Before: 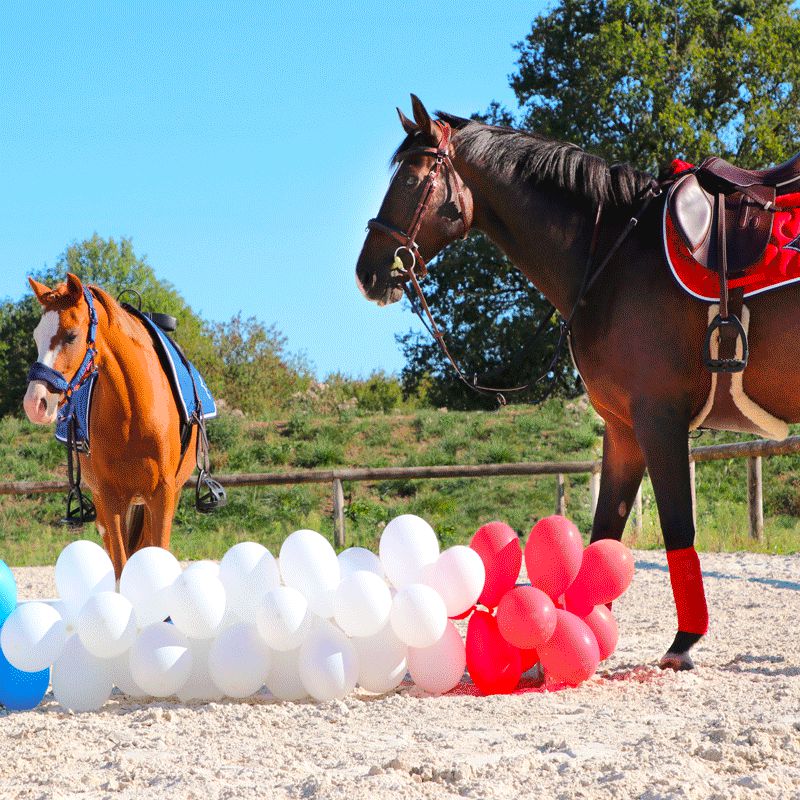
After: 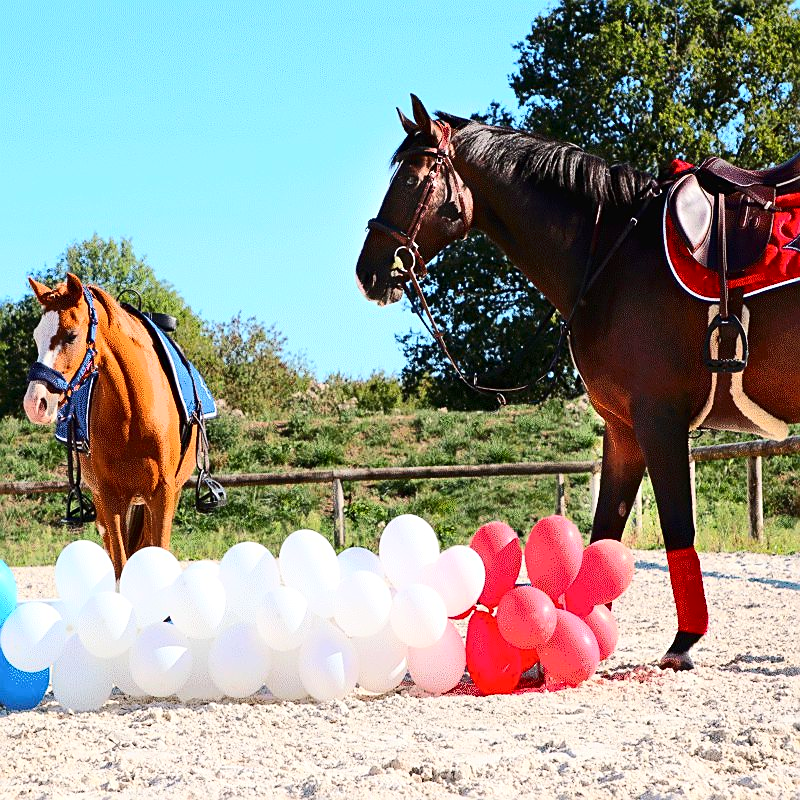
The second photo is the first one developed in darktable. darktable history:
contrast brightness saturation: contrast 0.287
sharpen: on, module defaults
